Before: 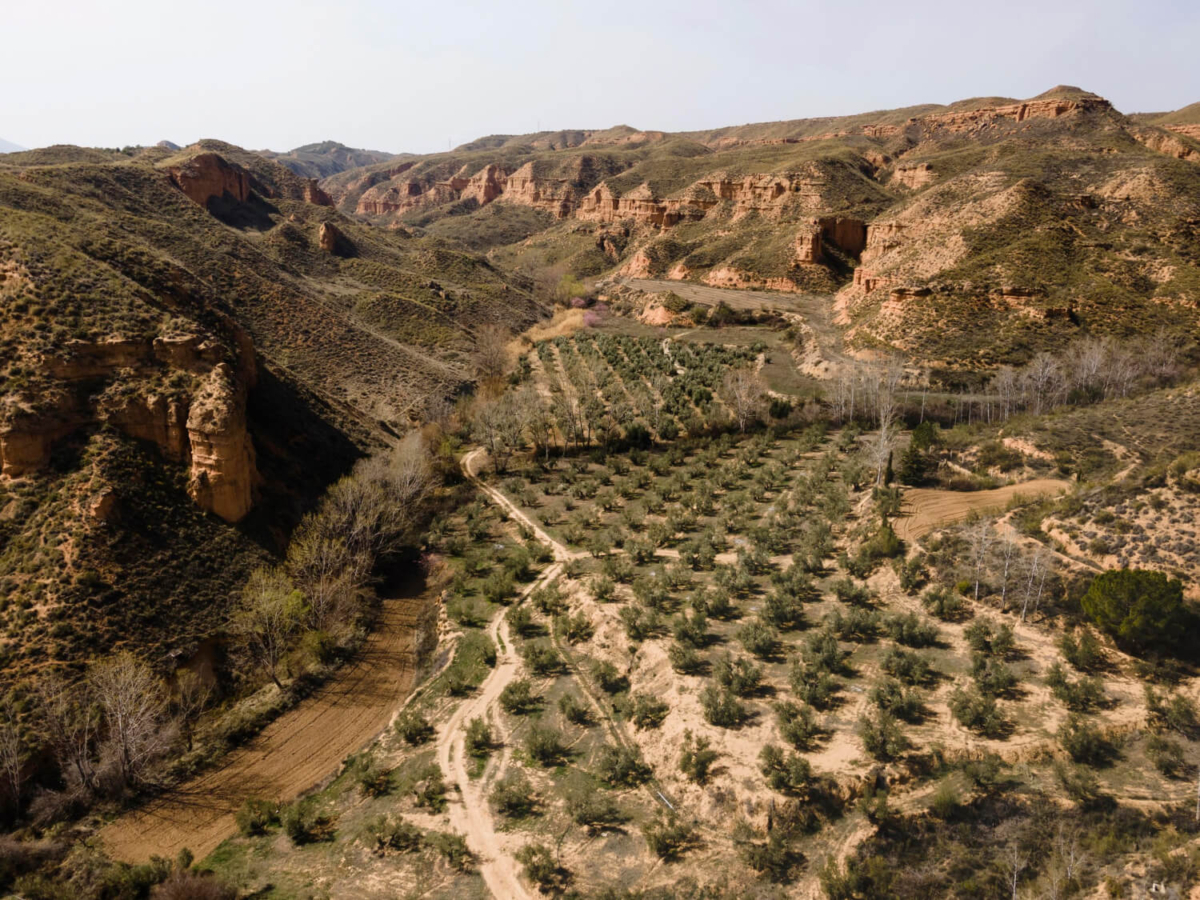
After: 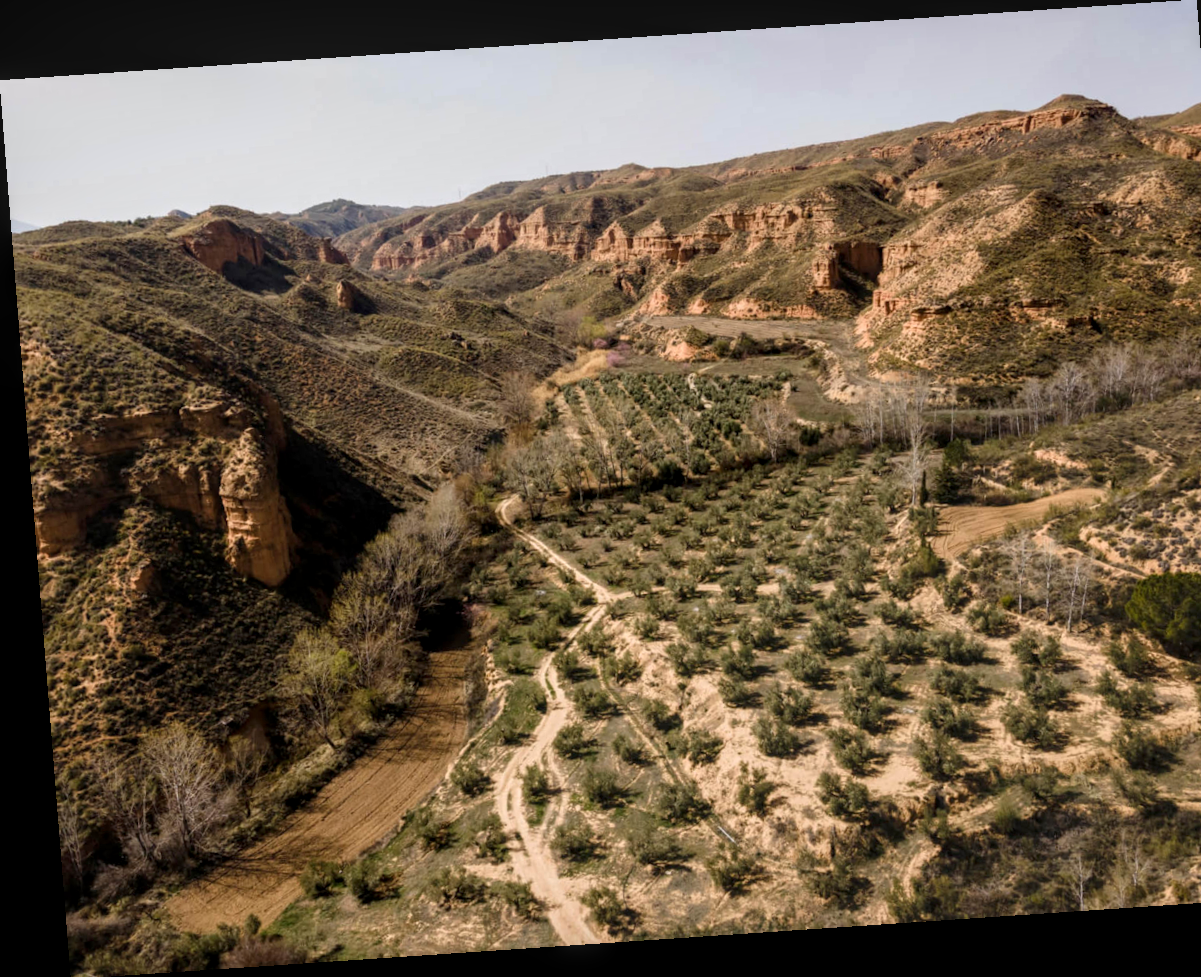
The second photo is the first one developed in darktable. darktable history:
crop and rotate: right 5.167%
local contrast: on, module defaults
rotate and perspective: rotation -4.2°, shear 0.006, automatic cropping off
